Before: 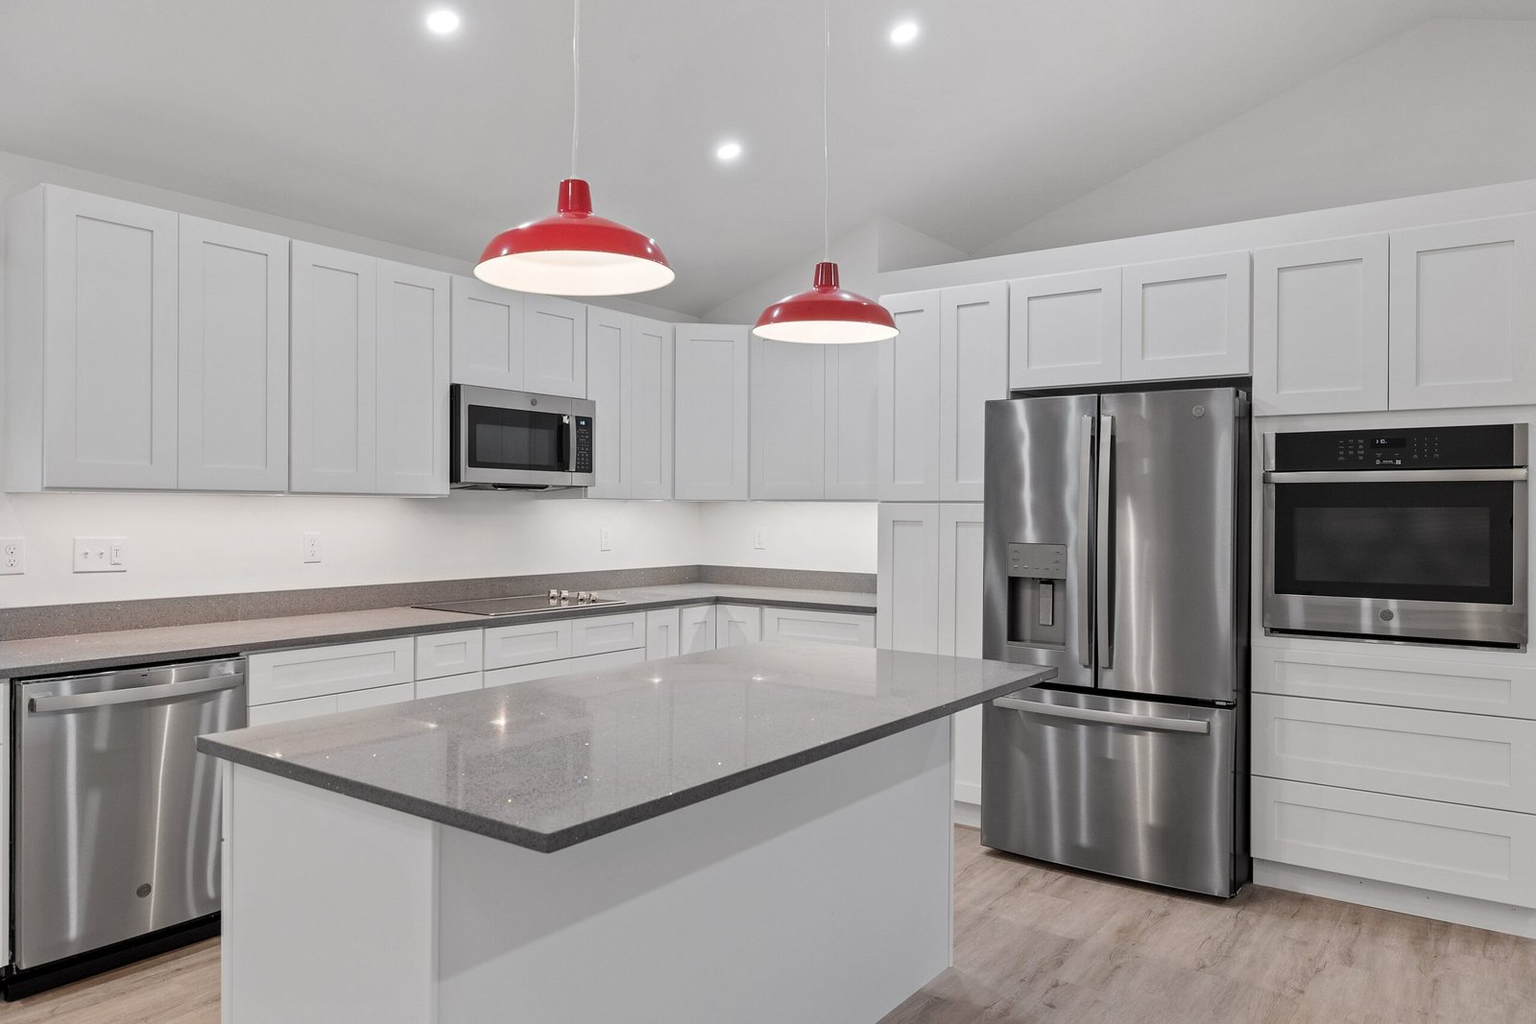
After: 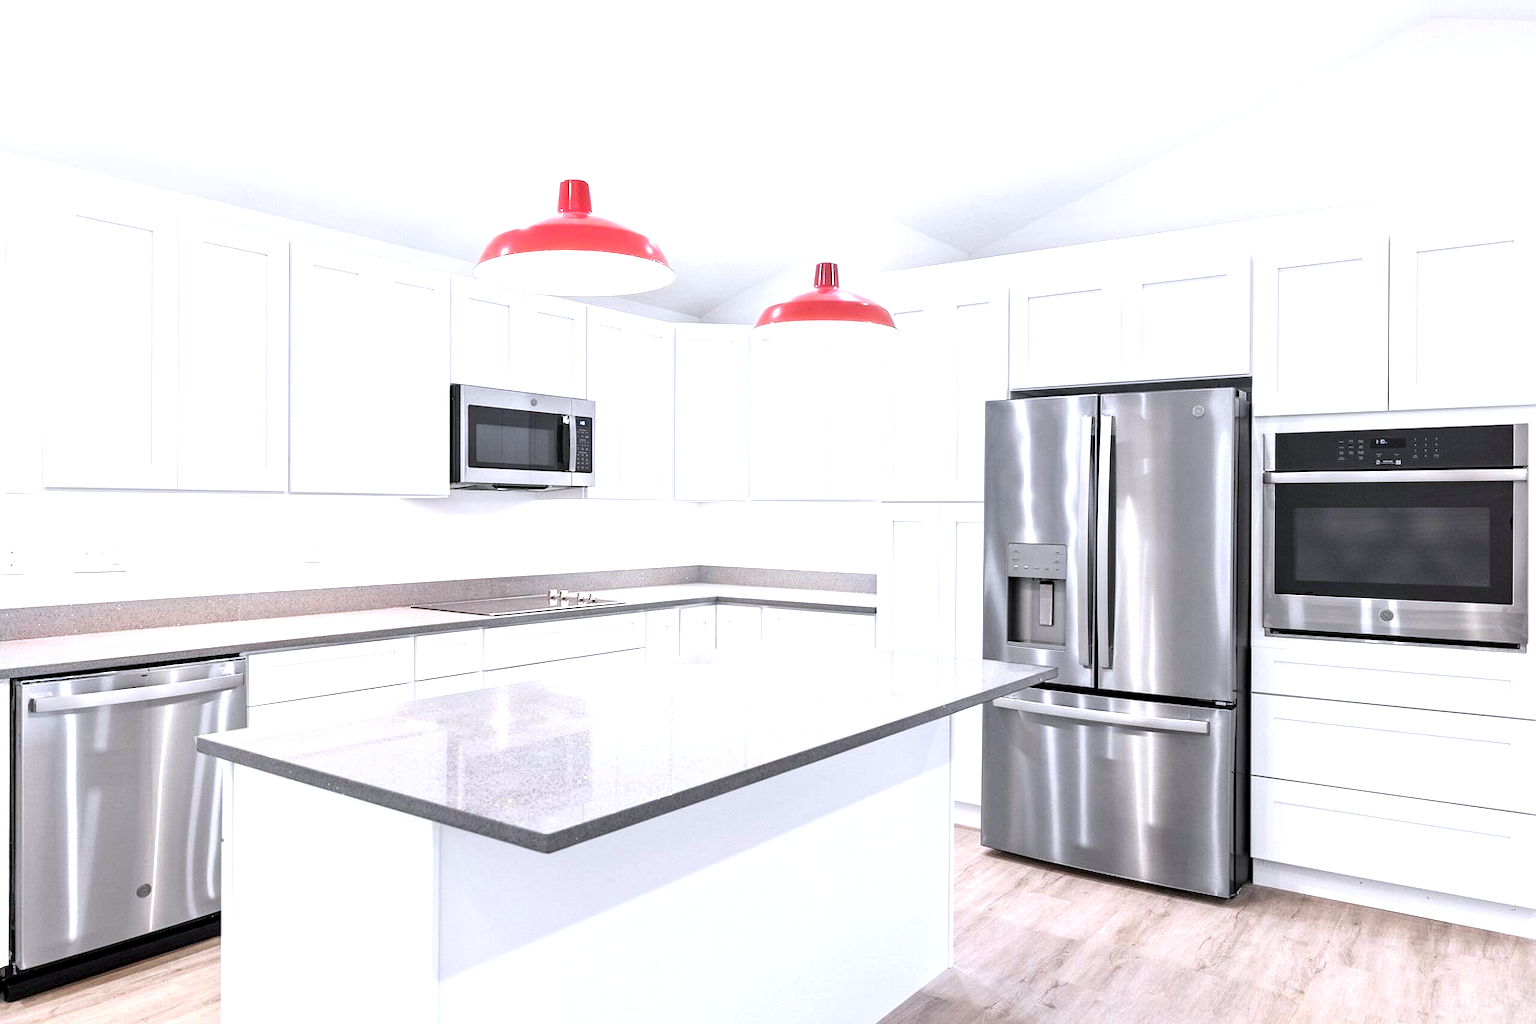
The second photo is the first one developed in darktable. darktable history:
color calibration: illuminant as shot in camera, x 0.358, y 0.373, temperature 4628.91 K
exposure: black level correction 0.001, exposure 1.399 EV, compensate exposure bias true, compensate highlight preservation false
